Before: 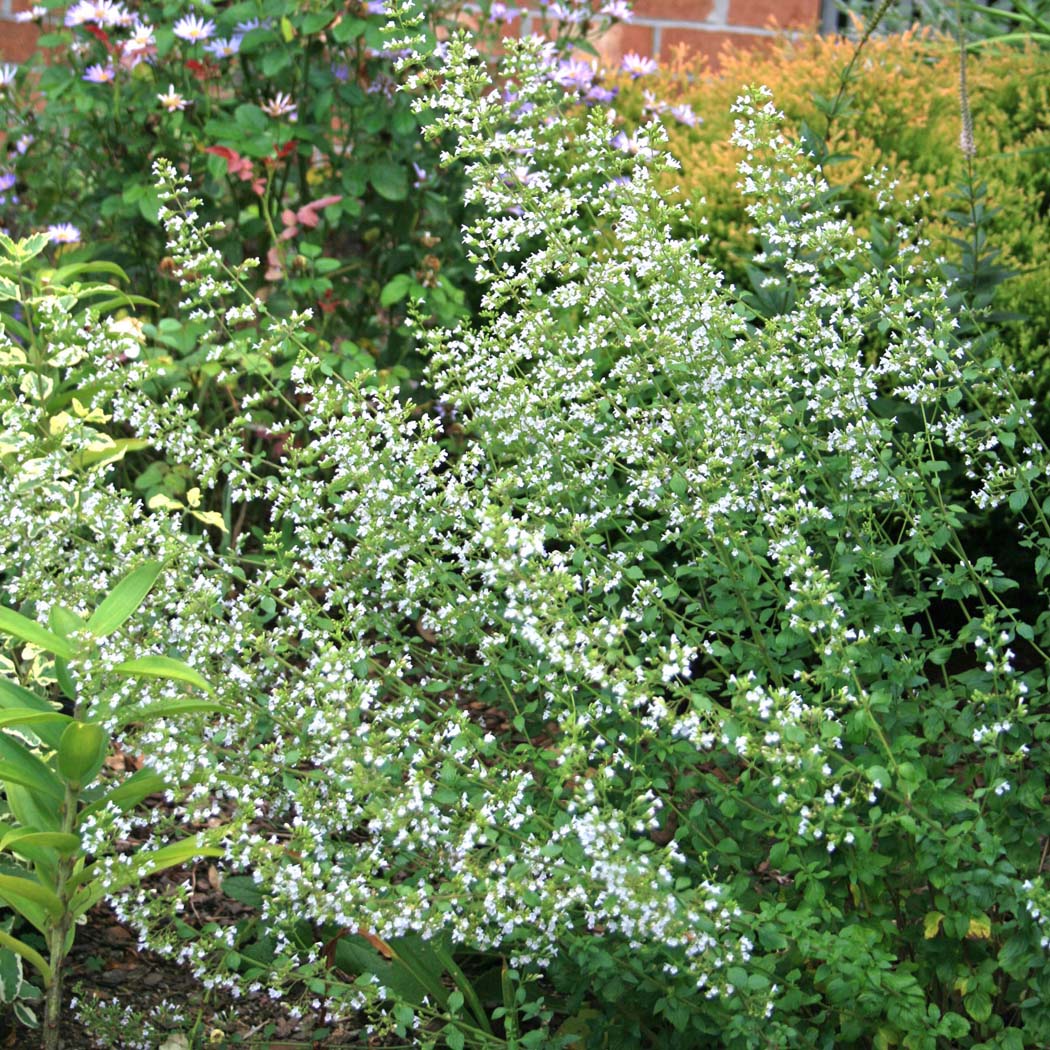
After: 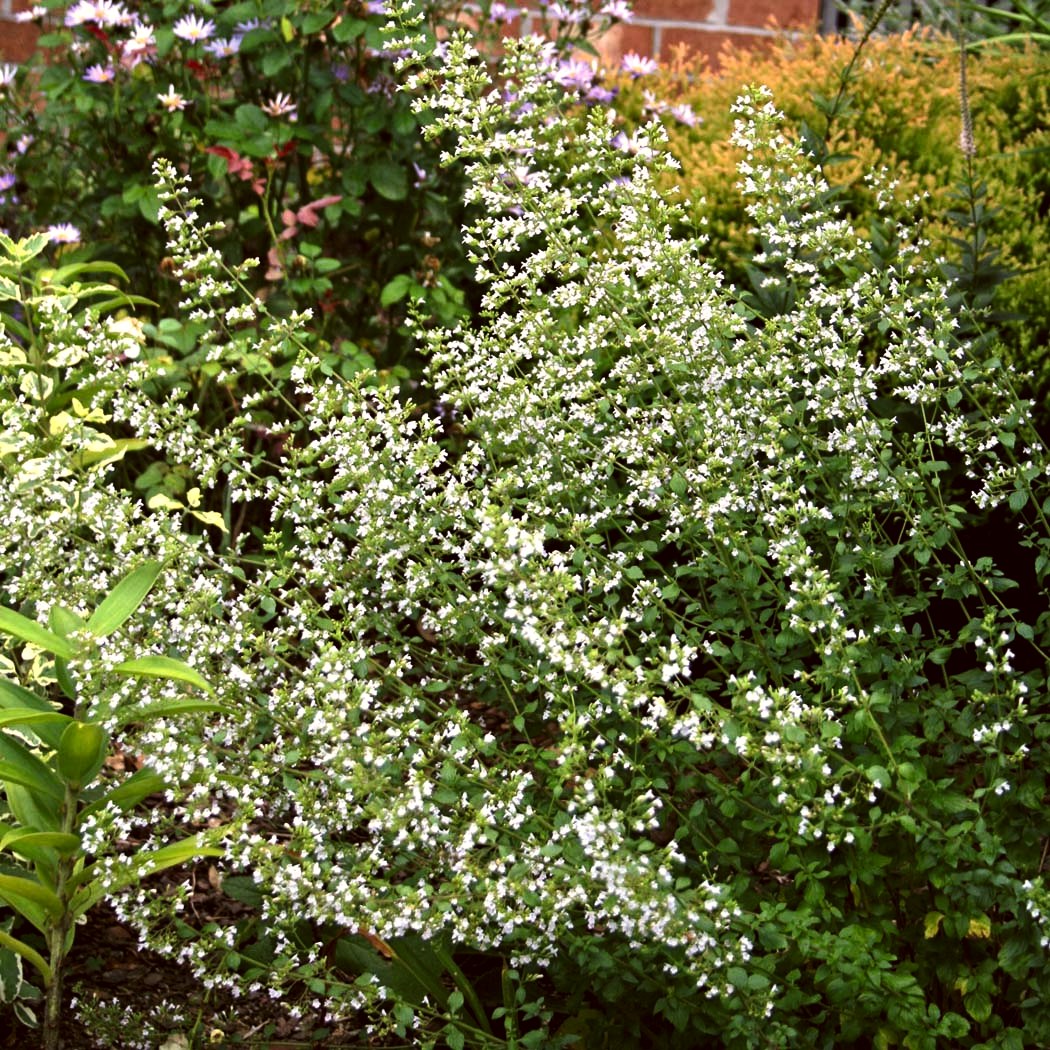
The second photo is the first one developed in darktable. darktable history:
color balance rgb: perceptual saturation grading › global saturation 1.309%, perceptual saturation grading › highlights -3.062%, perceptual saturation grading › mid-tones 3.831%, perceptual saturation grading › shadows 8.89%
contrast brightness saturation: contrast 0.126, brightness -0.051, saturation 0.162
color correction: highlights a* 6.14, highlights b* 7.54, shadows a* 6.02, shadows b* 6.83, saturation 0.897
levels: levels [0.029, 0.545, 0.971]
